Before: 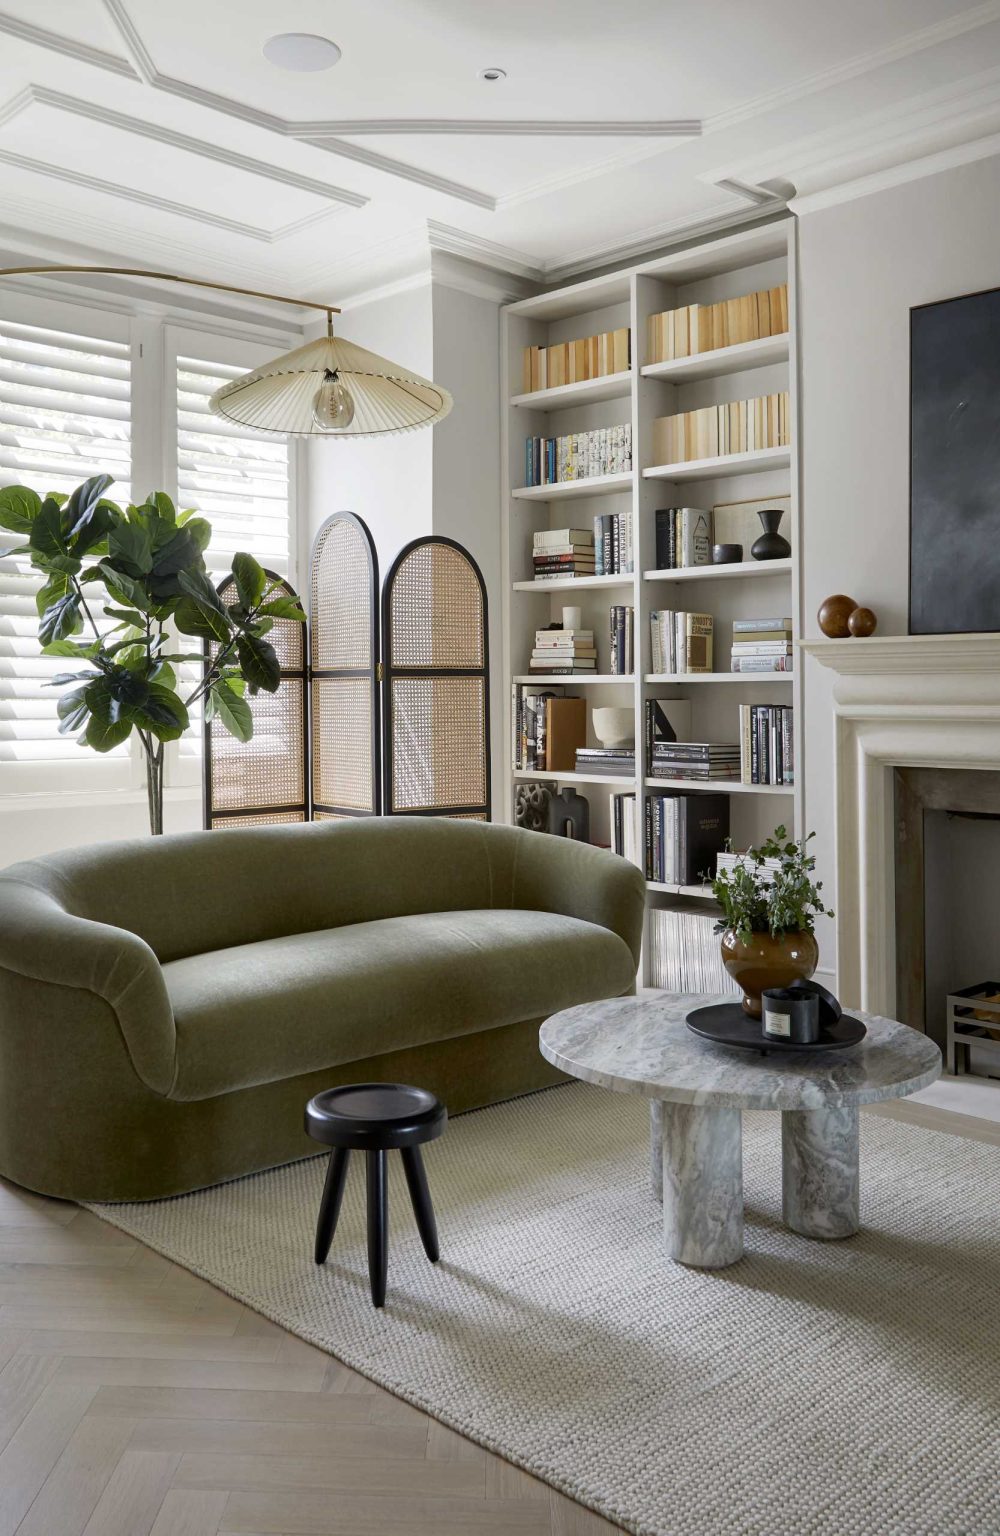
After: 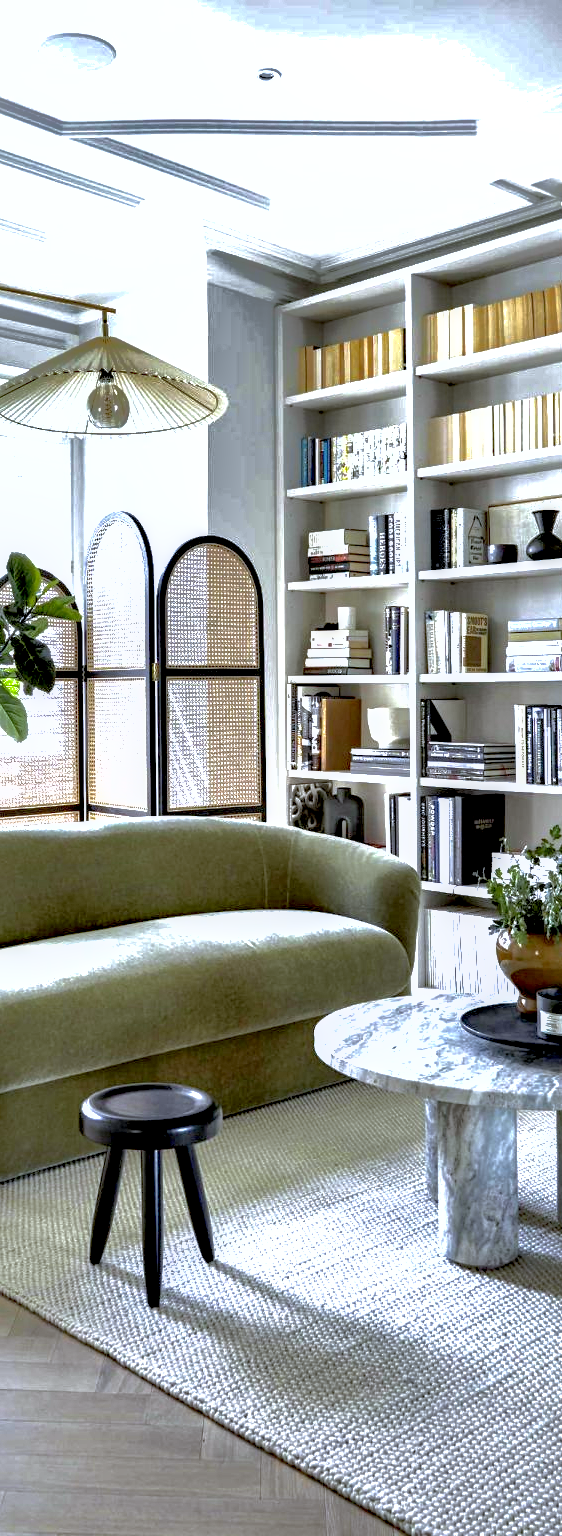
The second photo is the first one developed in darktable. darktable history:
crop and rotate: left 22.516%, right 21.234%
exposure: black level correction -0.002, exposure 1.115 EV, compensate highlight preservation false
local contrast: on, module defaults
haze removal: compatibility mode true, adaptive false
white balance: red 0.931, blue 1.11
contrast equalizer: octaves 7, y [[0.609, 0.611, 0.615, 0.613, 0.607, 0.603], [0.504, 0.498, 0.496, 0.499, 0.506, 0.516], [0 ×6], [0 ×6], [0 ×6]]
shadows and highlights: shadows 60, highlights -60
